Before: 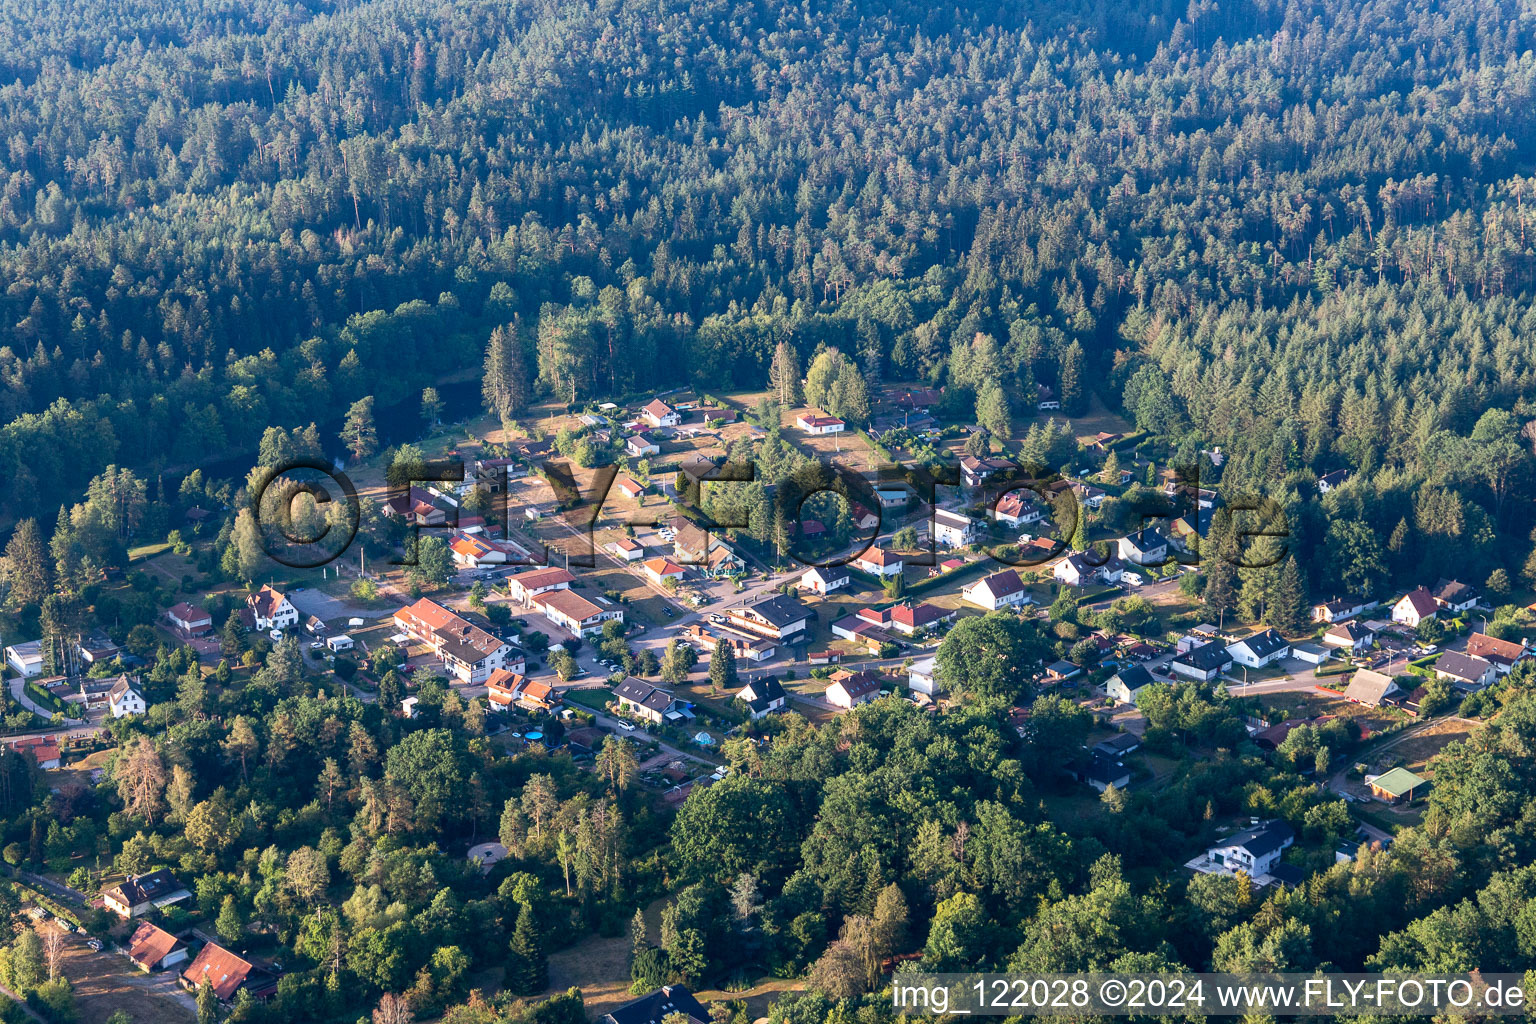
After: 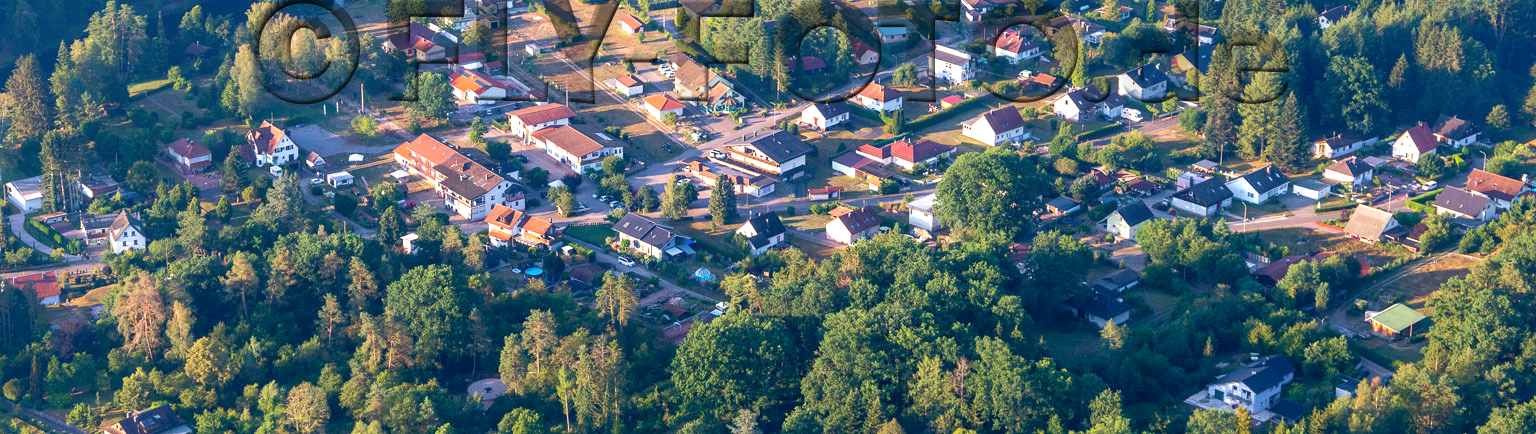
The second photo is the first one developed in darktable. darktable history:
exposure: exposure 0.217 EV, compensate highlight preservation false
velvia: on, module defaults
shadows and highlights: on, module defaults
crop: top 45.365%, bottom 12.237%
